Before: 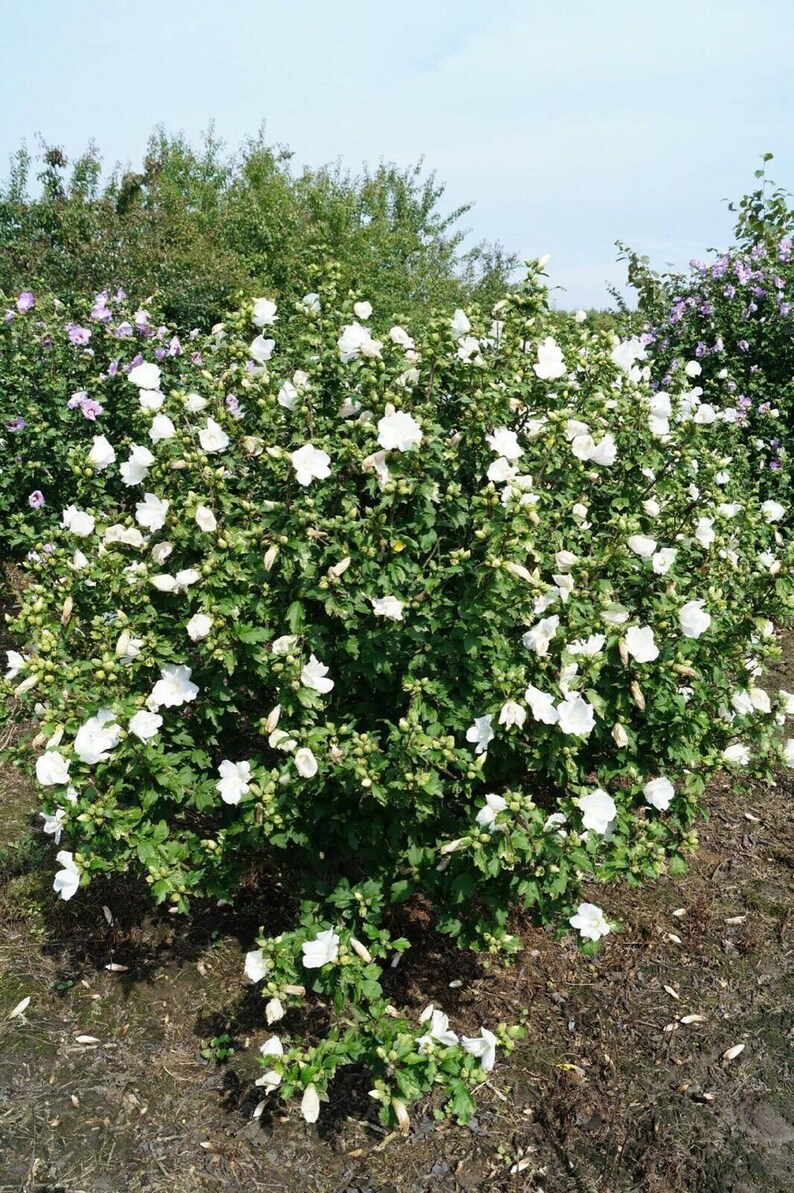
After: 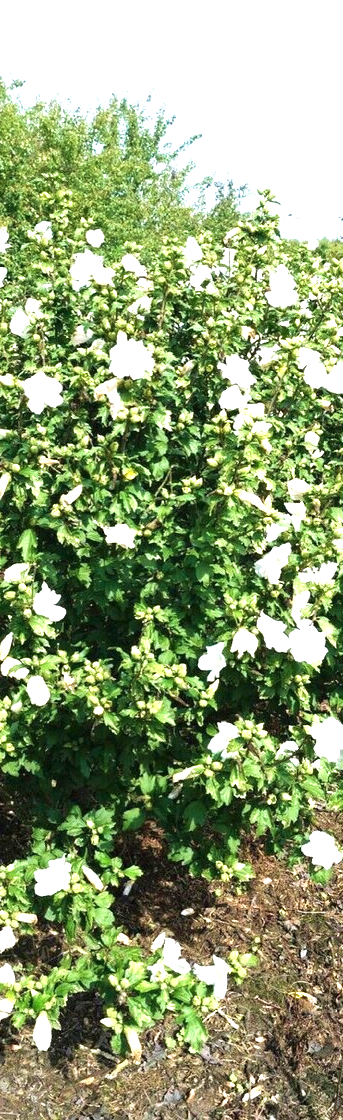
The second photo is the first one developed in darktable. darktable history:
exposure: black level correction 0, exposure 1.106 EV, compensate exposure bias true, compensate highlight preservation false
crop: left 33.789%, top 6.068%, right 22.955%
velvia: on, module defaults
shadows and highlights: shadows -9.37, white point adjustment 1.44, highlights 10.04
